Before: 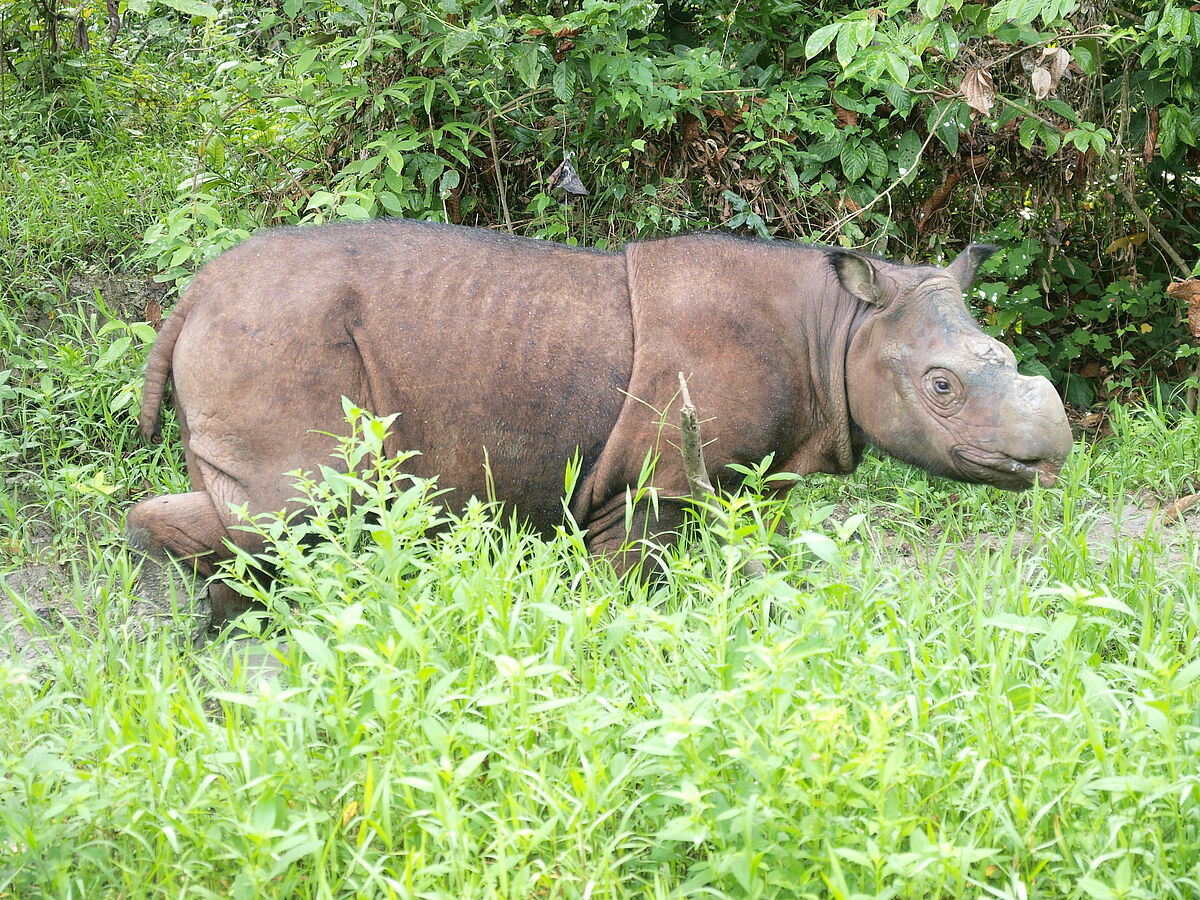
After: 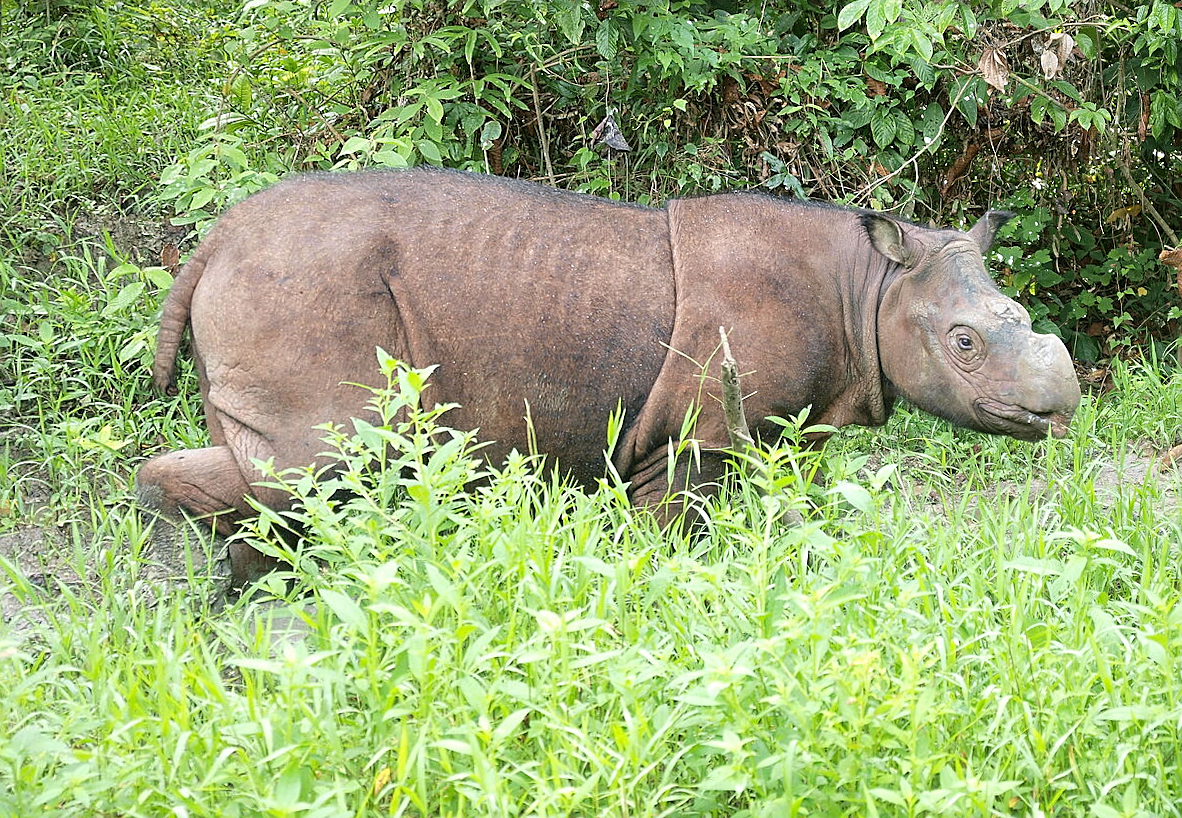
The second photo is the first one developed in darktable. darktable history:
rotate and perspective: rotation -0.013°, lens shift (vertical) -0.027, lens shift (horizontal) 0.178, crop left 0.016, crop right 0.989, crop top 0.082, crop bottom 0.918
sharpen: on, module defaults
